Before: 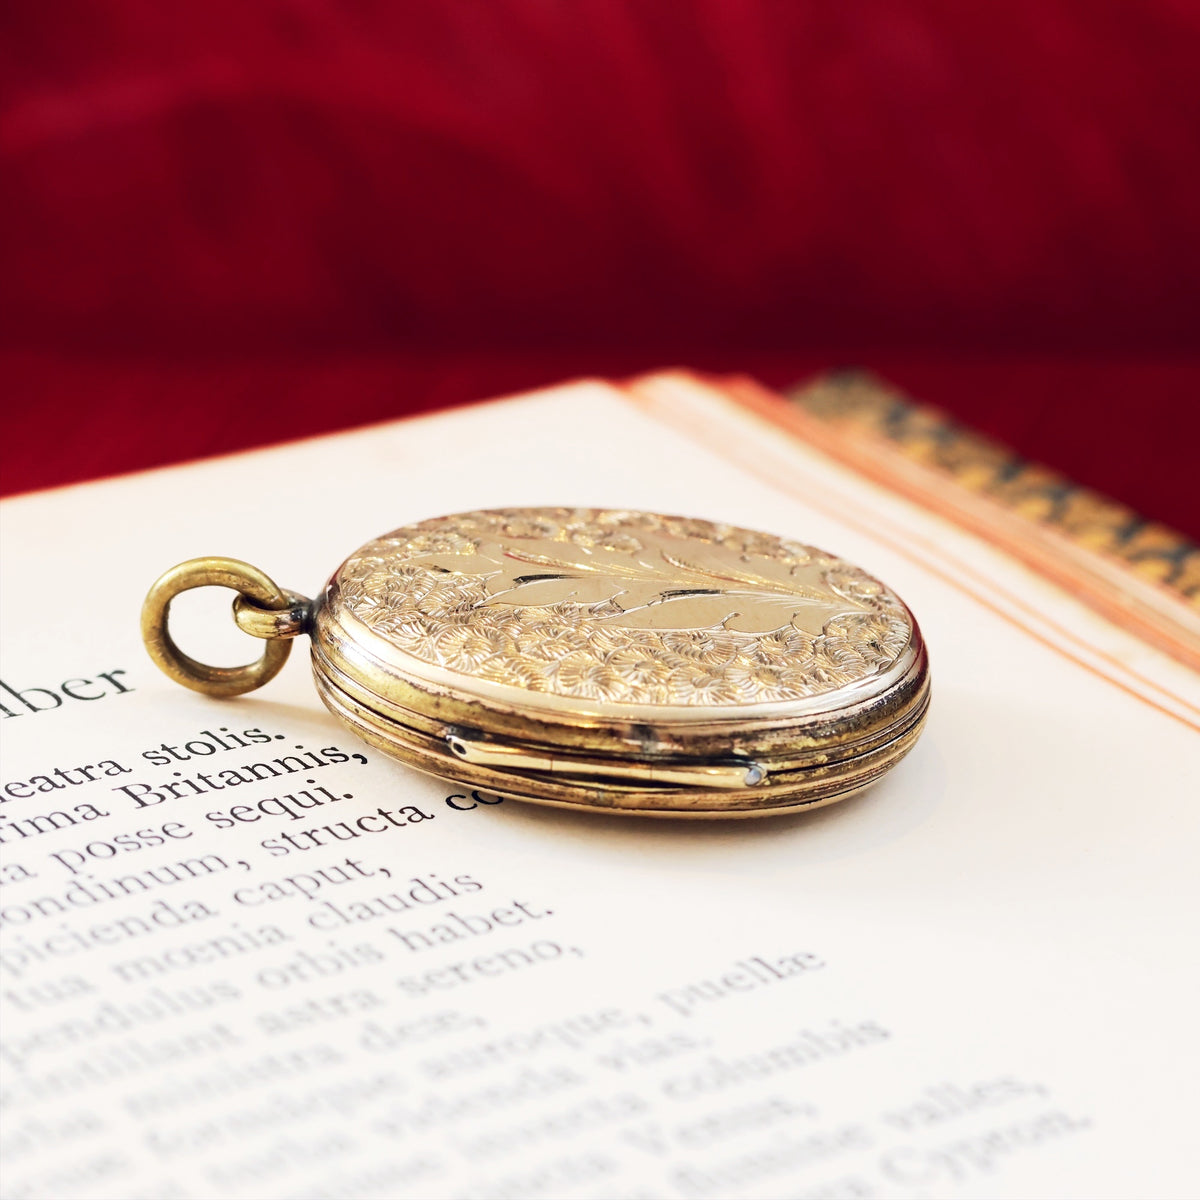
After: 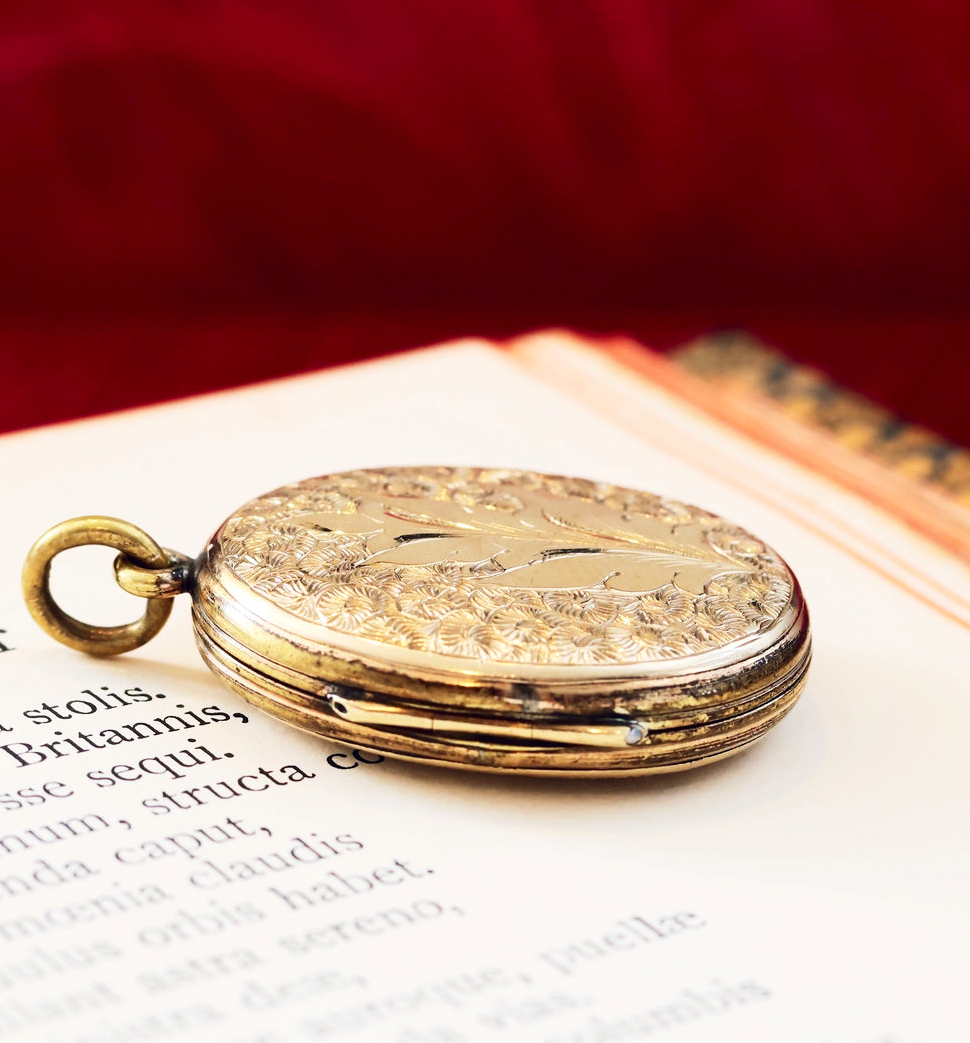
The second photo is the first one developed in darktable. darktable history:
crop: left 9.929%, top 3.475%, right 9.188%, bottom 9.529%
contrast brightness saturation: contrast 0.15, brightness -0.01, saturation 0.1
